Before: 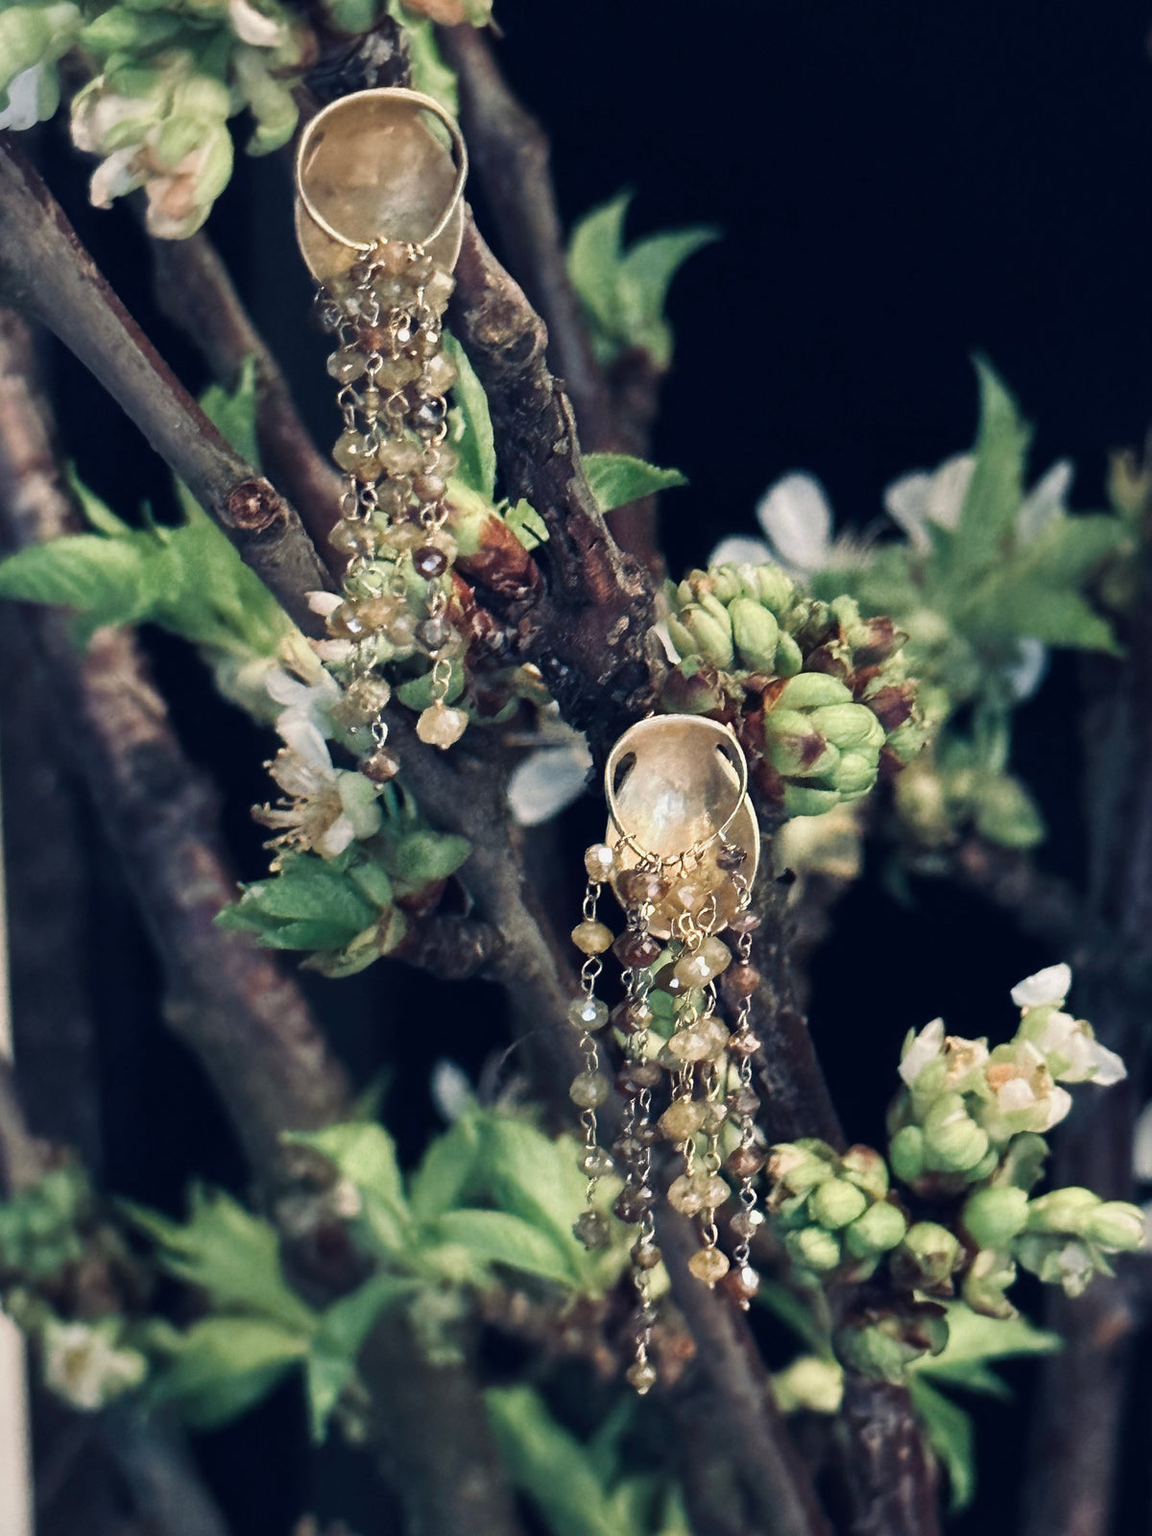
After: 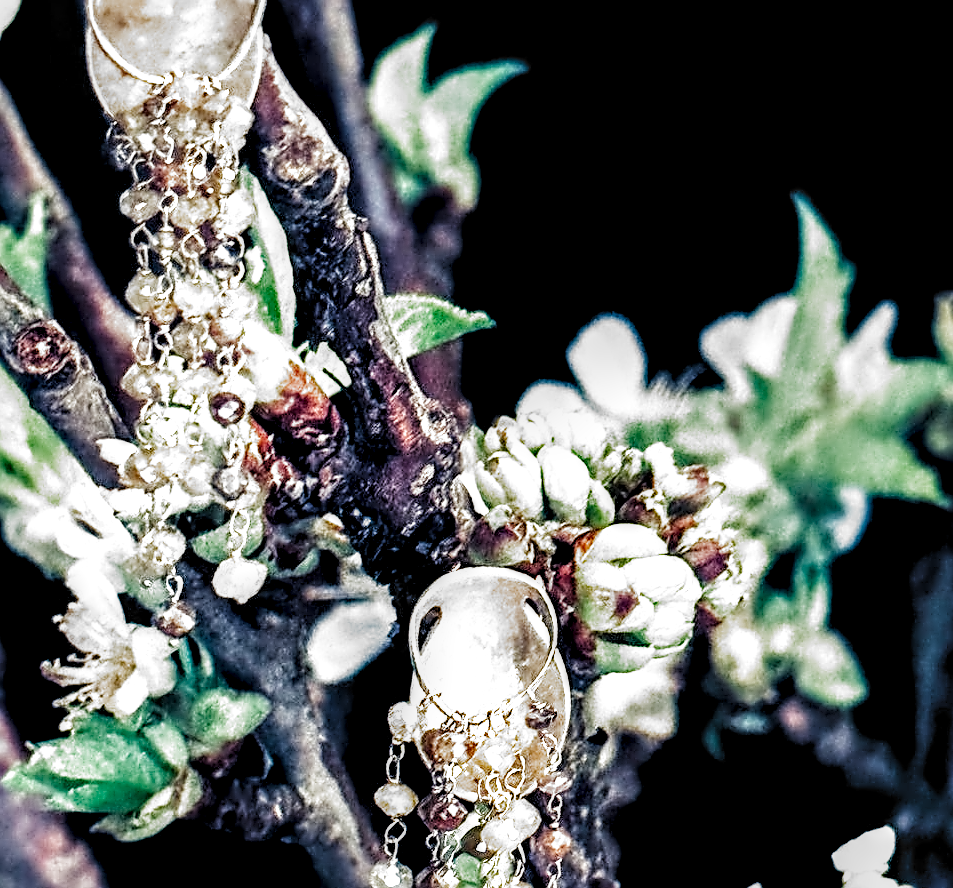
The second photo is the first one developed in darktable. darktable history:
contrast equalizer: y [[0.5 ×4, 0.524, 0.59], [0.5 ×6], [0.5 ×6], [0, 0, 0, 0.01, 0.045, 0.012], [0, 0, 0, 0.044, 0.195, 0.131]]
color balance rgb: shadows lift › chroma 0.733%, shadows lift › hue 111.88°, perceptual saturation grading › global saturation 19.356%, perceptual brilliance grading › global brilliance 10.937%
local contrast: highlights 22%, shadows 71%, detail 170%
crop: left 18.425%, top 11.081%, right 2.146%, bottom 33.415%
exposure: black level correction 0, exposure 1.2 EV, compensate highlight preservation false
sharpen: on, module defaults
filmic rgb: black relative exposure -5.05 EV, white relative exposure 3.95 EV, hardness 2.9, contrast 1.4, highlights saturation mix -31.33%, add noise in highlights 0.002, preserve chrominance no, color science v3 (2019), use custom middle-gray values true, contrast in highlights soft
